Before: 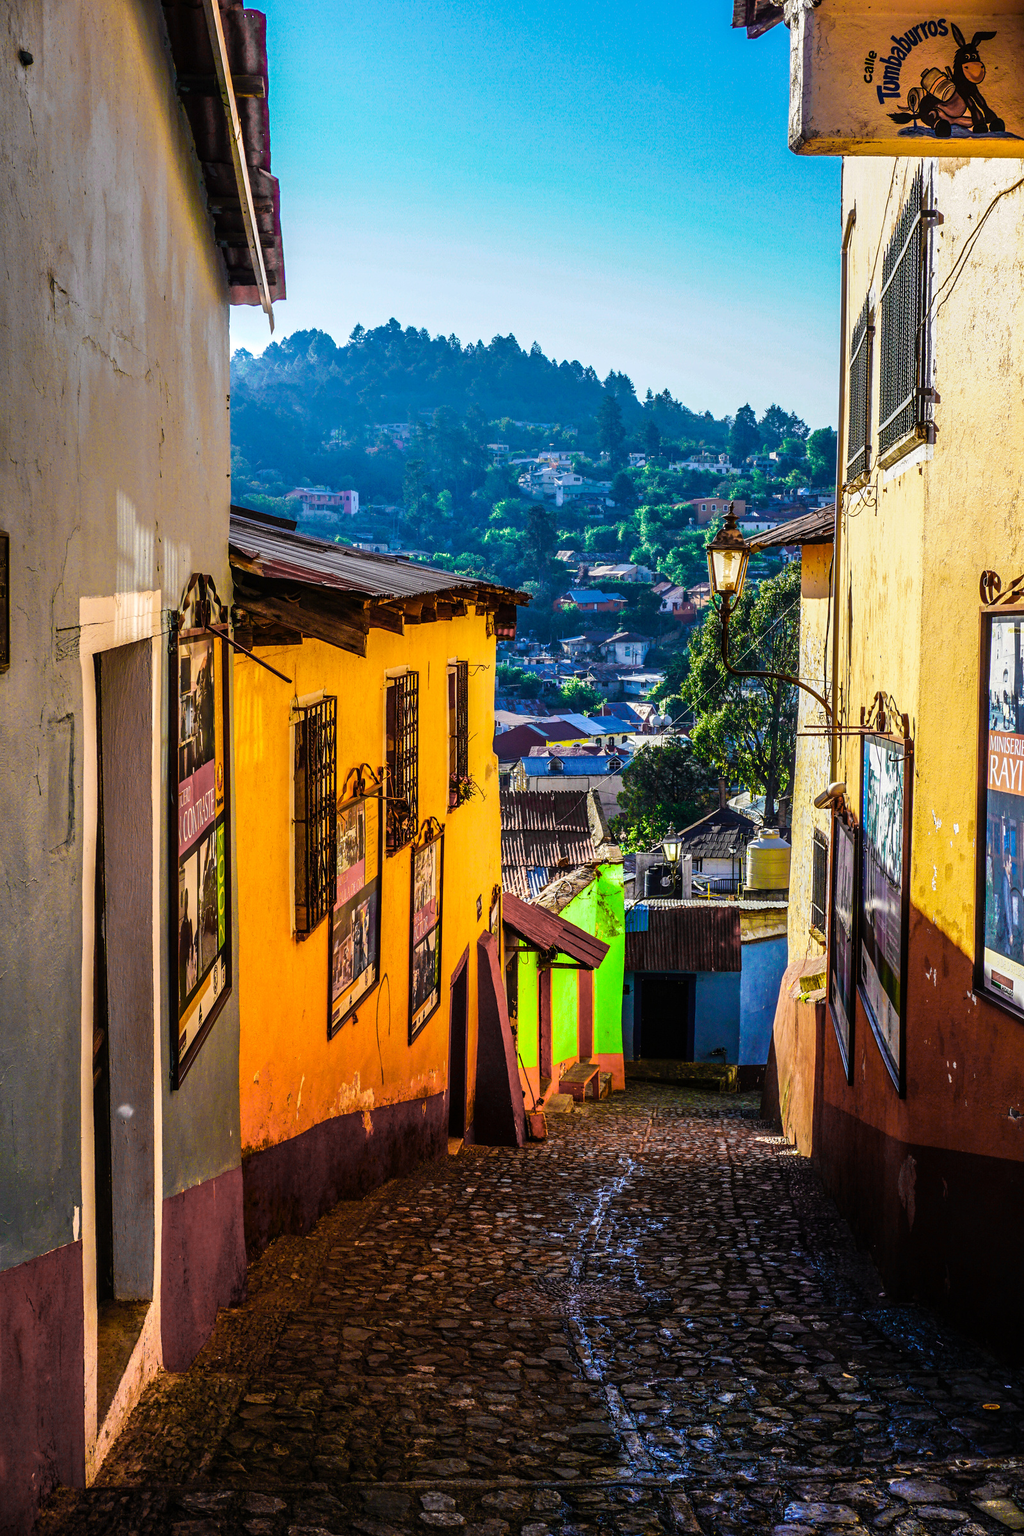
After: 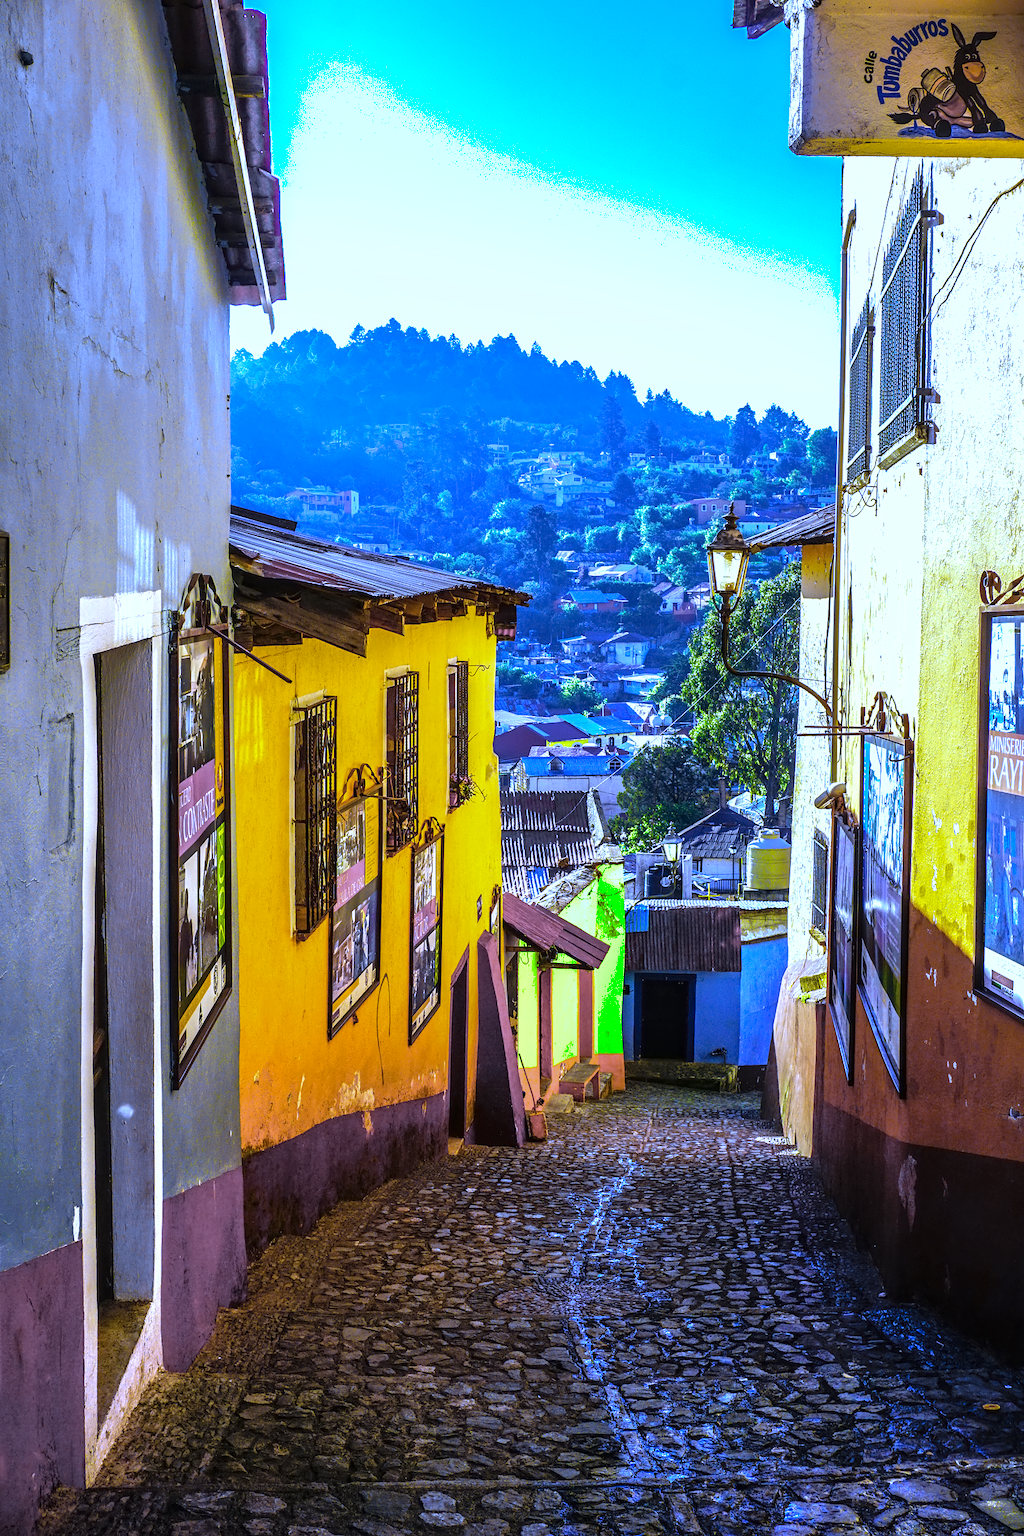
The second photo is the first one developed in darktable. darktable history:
contrast equalizer: y [[0.5 ×4, 0.525, 0.667], [0.5 ×6], [0.5 ×6], [0 ×4, 0.042, 0], [0, 0, 0.004, 0.1, 0.191, 0.131]]
white balance: red 0.766, blue 1.537
shadows and highlights: on, module defaults
exposure: exposure 0.7 EV, compensate highlight preservation false
